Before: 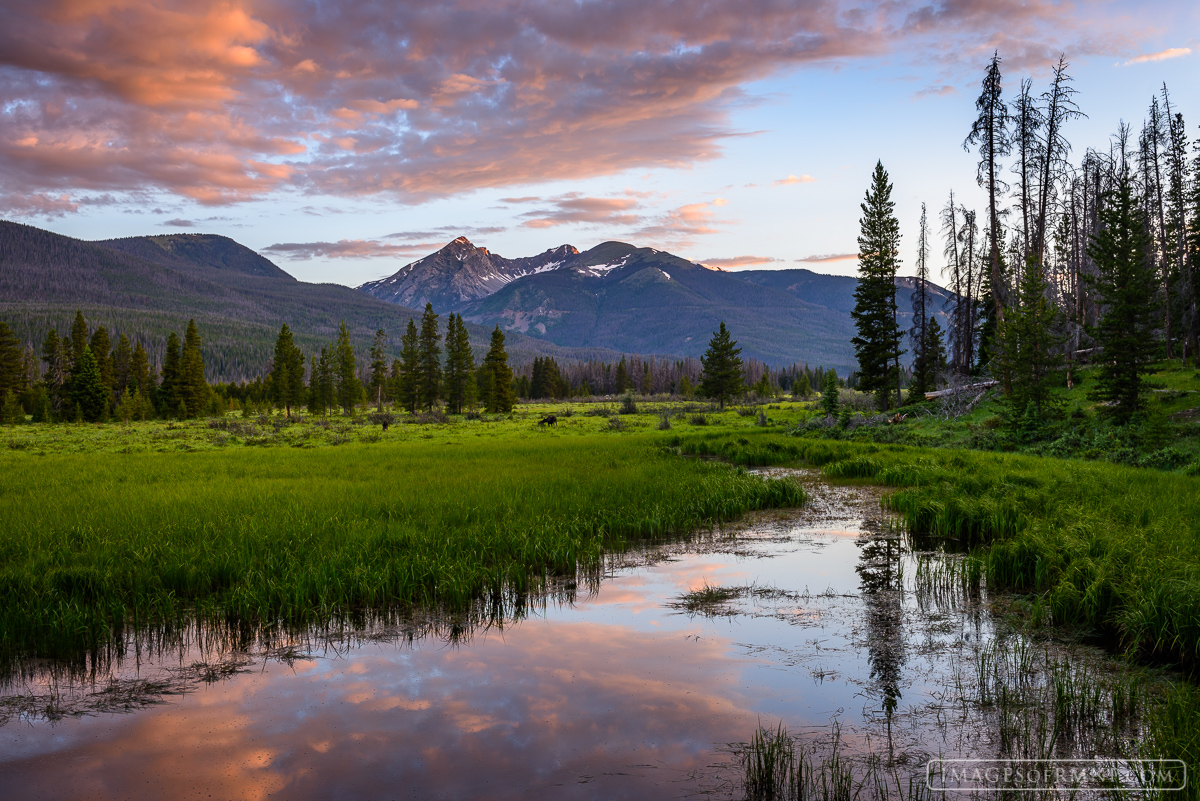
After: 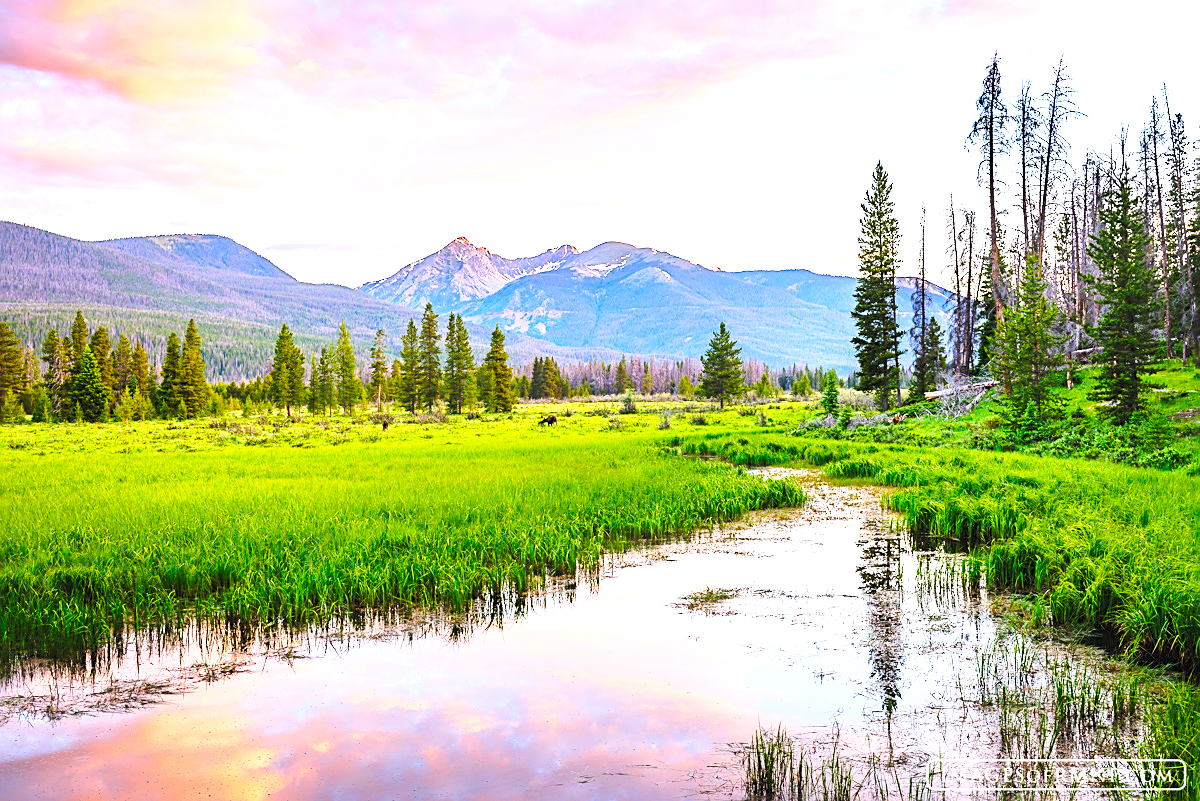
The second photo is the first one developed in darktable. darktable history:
exposure: black level correction 0, exposure 1.709 EV, compensate highlight preservation false
contrast brightness saturation: contrast 0.066, brightness 0.173, saturation 0.405
base curve: curves: ch0 [(0, 0) (0.028, 0.03) (0.121, 0.232) (0.46, 0.748) (0.859, 0.968) (1, 1)], preserve colors none
sharpen: on, module defaults
color calibration: gray › normalize channels true, illuminant same as pipeline (D50), adaptation XYZ, x 0.346, y 0.358, temperature 5012.11 K, gamut compression 0.016
